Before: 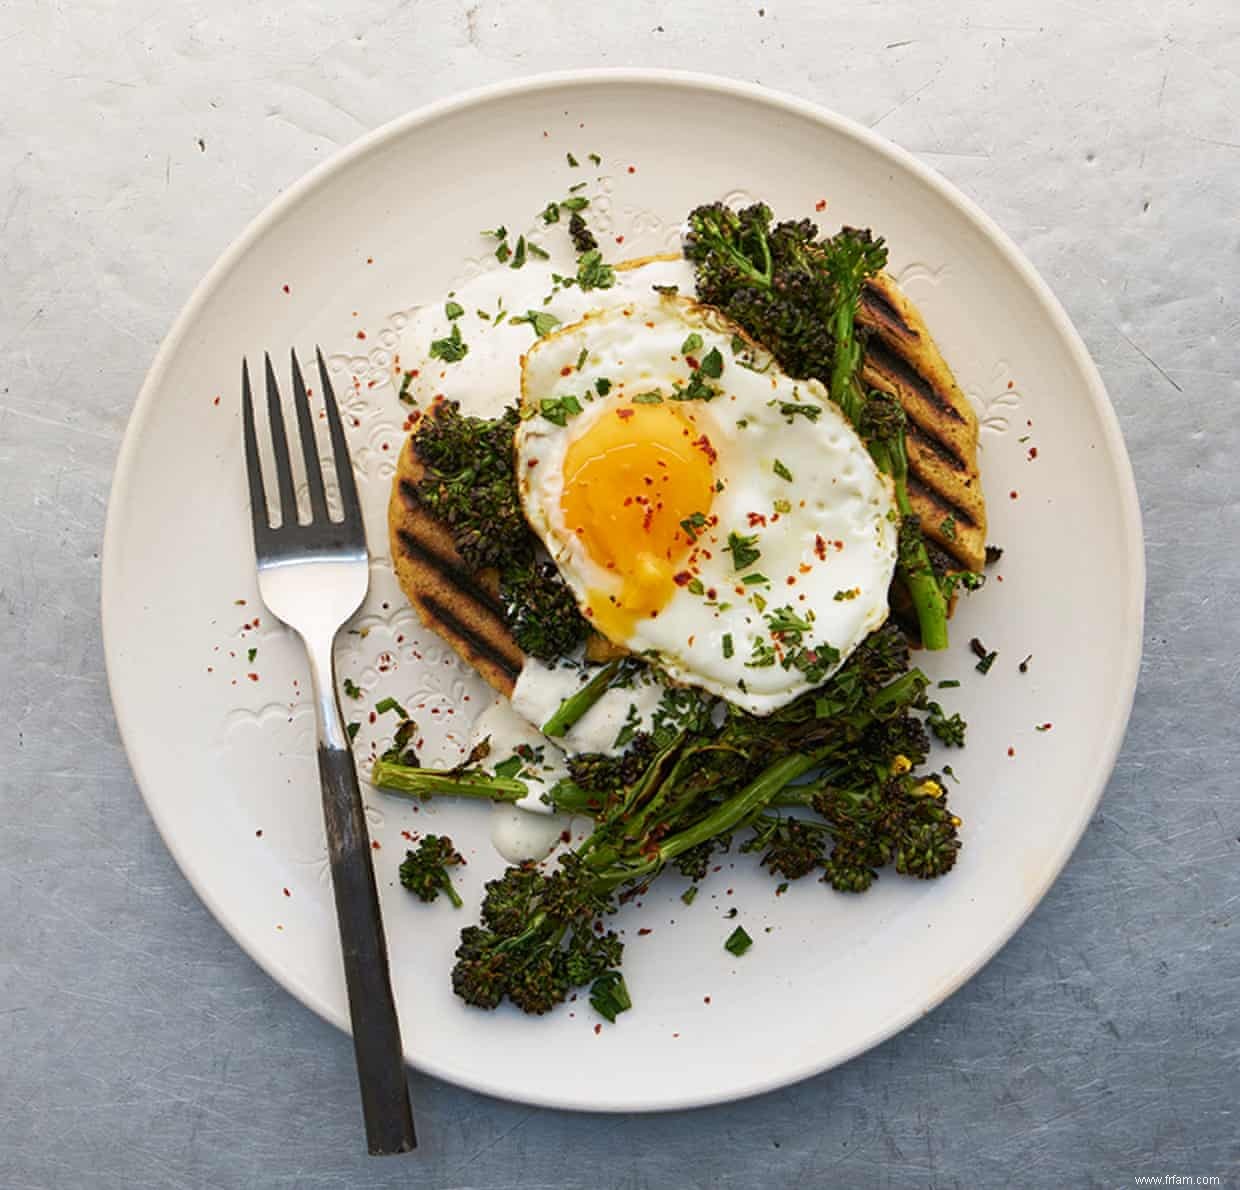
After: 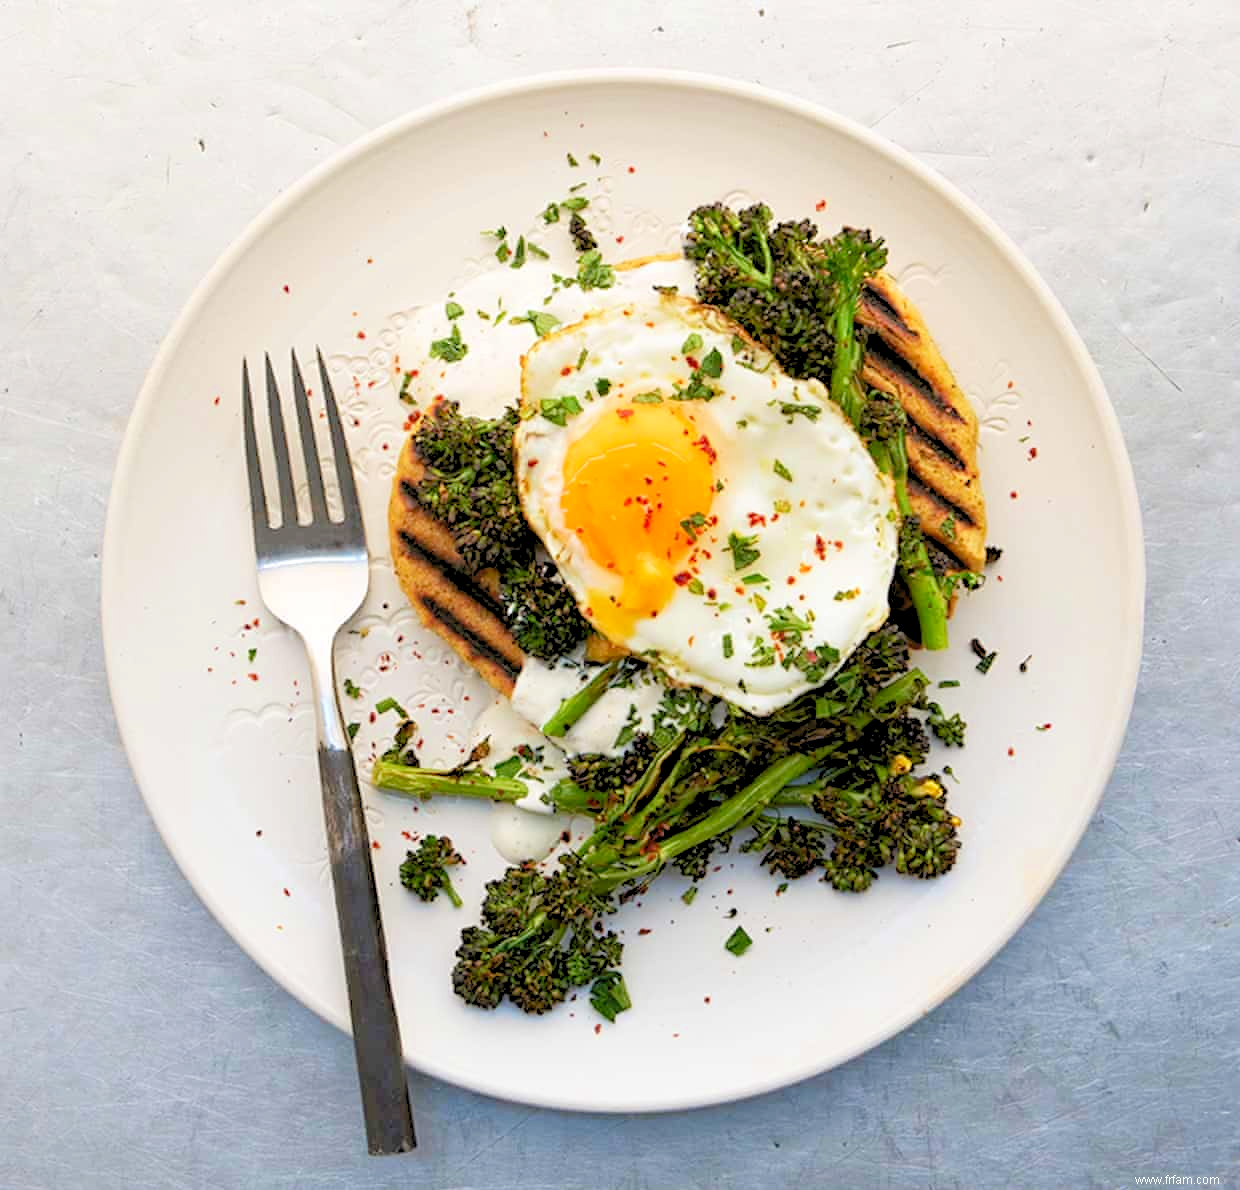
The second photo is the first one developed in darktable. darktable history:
levels: levels [0.072, 0.414, 0.976]
color zones: curves: ch0 [(0.068, 0.464) (0.25, 0.5) (0.48, 0.508) (0.75, 0.536) (0.886, 0.476) (0.967, 0.456)]; ch1 [(0.066, 0.456) (0.25, 0.5) (0.616, 0.508) (0.746, 0.56) (0.934, 0.444)]
